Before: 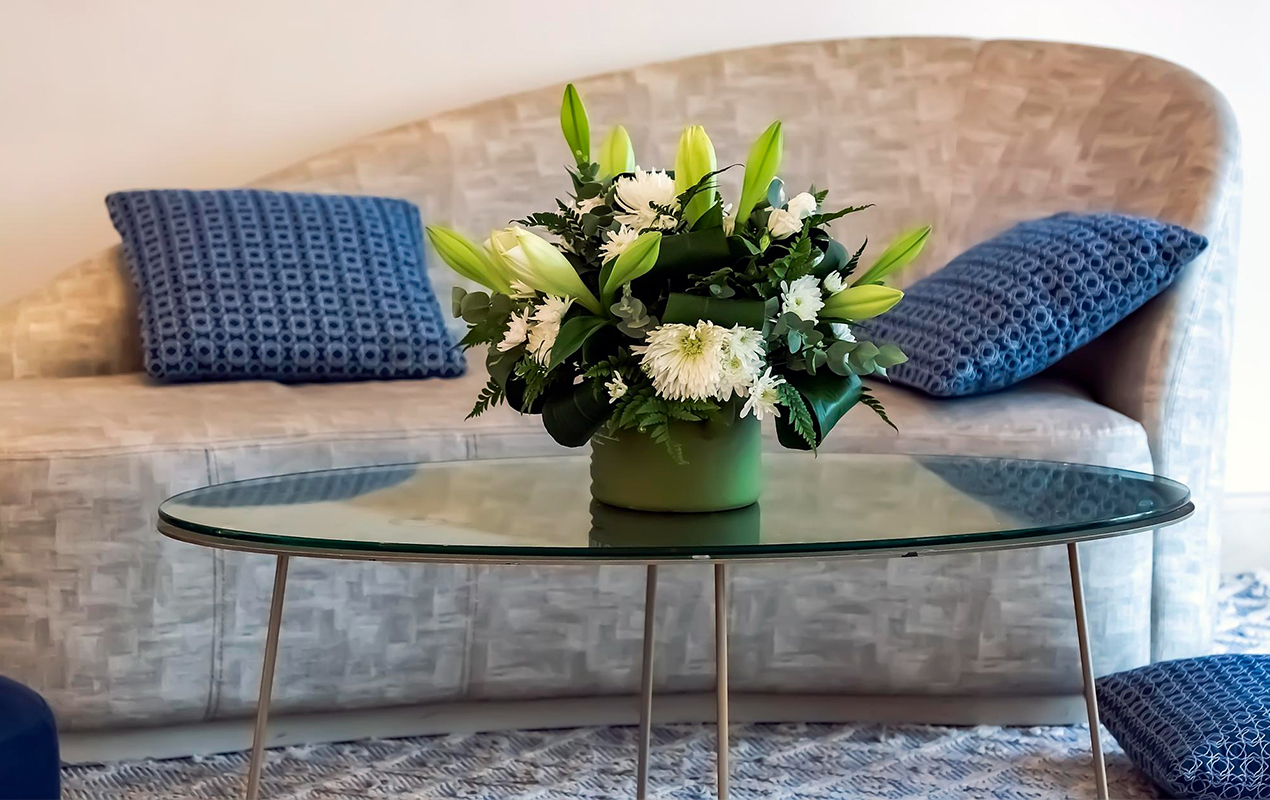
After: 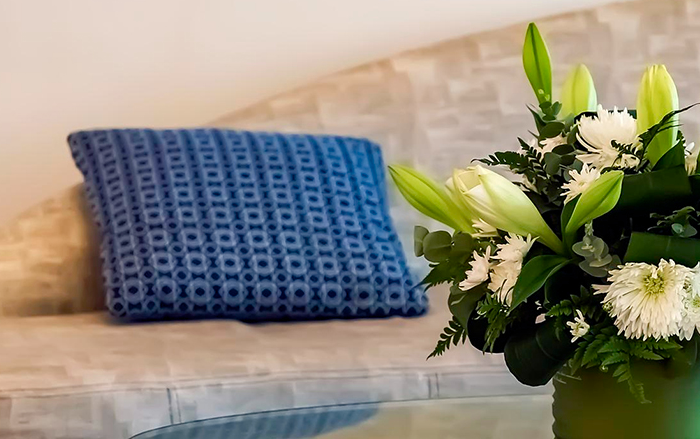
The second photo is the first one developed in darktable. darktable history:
crop and rotate: left 3.069%, top 7.629%, right 41.782%, bottom 37.427%
color balance rgb: shadows lift › chroma 2.011%, shadows lift › hue 250.03°, linear chroma grading › global chroma 0.294%, perceptual saturation grading › global saturation 20%, perceptual saturation grading › highlights -25.647%, perceptual saturation grading › shadows 25.344%
contrast equalizer: octaves 7, y [[0.5 ×6], [0.5 ×6], [0.5, 0.5, 0.501, 0.545, 0.707, 0.863], [0 ×6], [0 ×6]]
tone equalizer: on, module defaults
